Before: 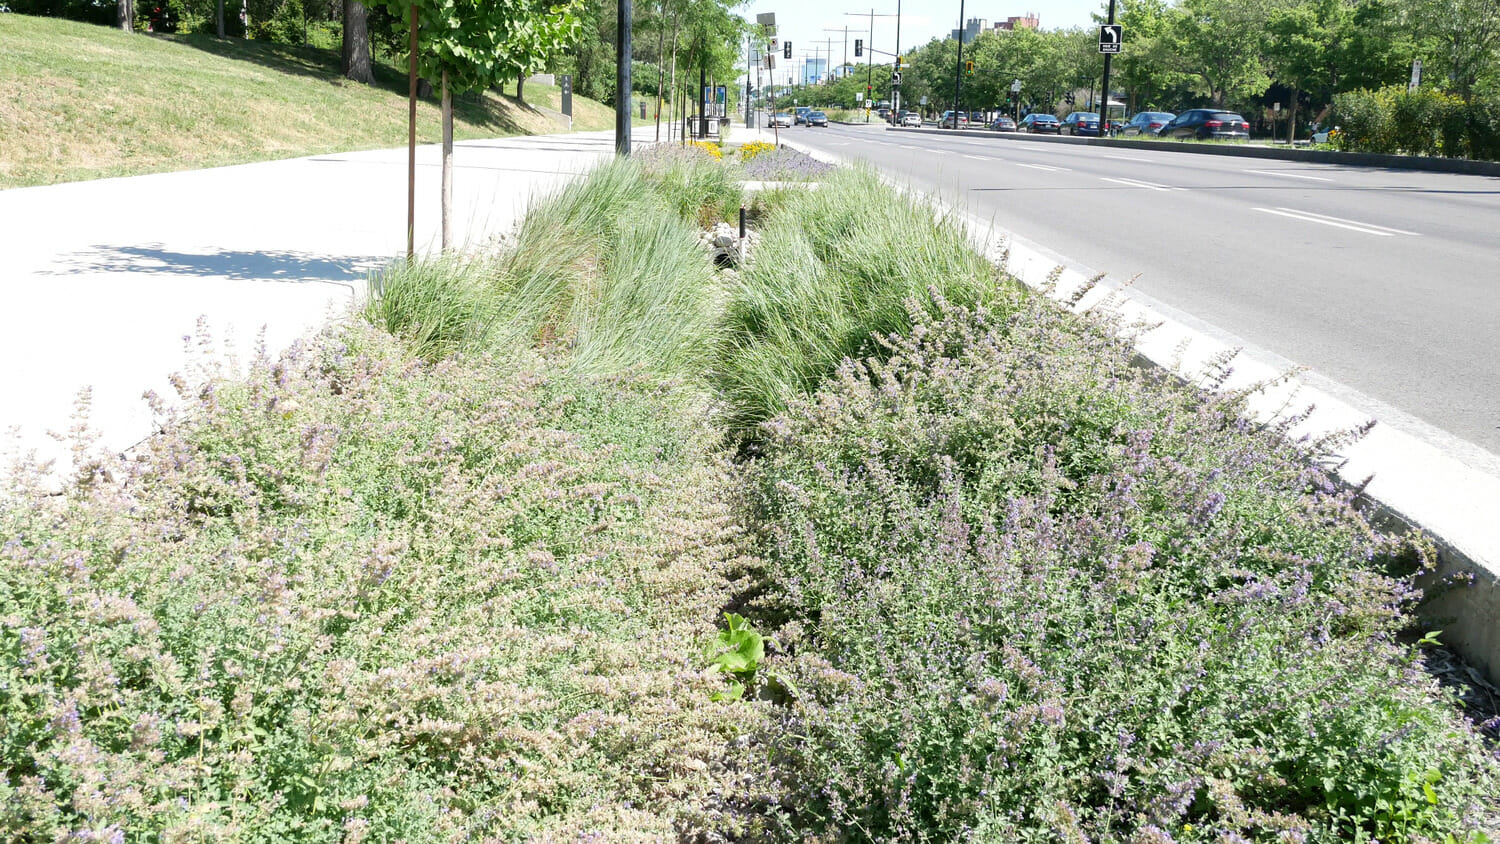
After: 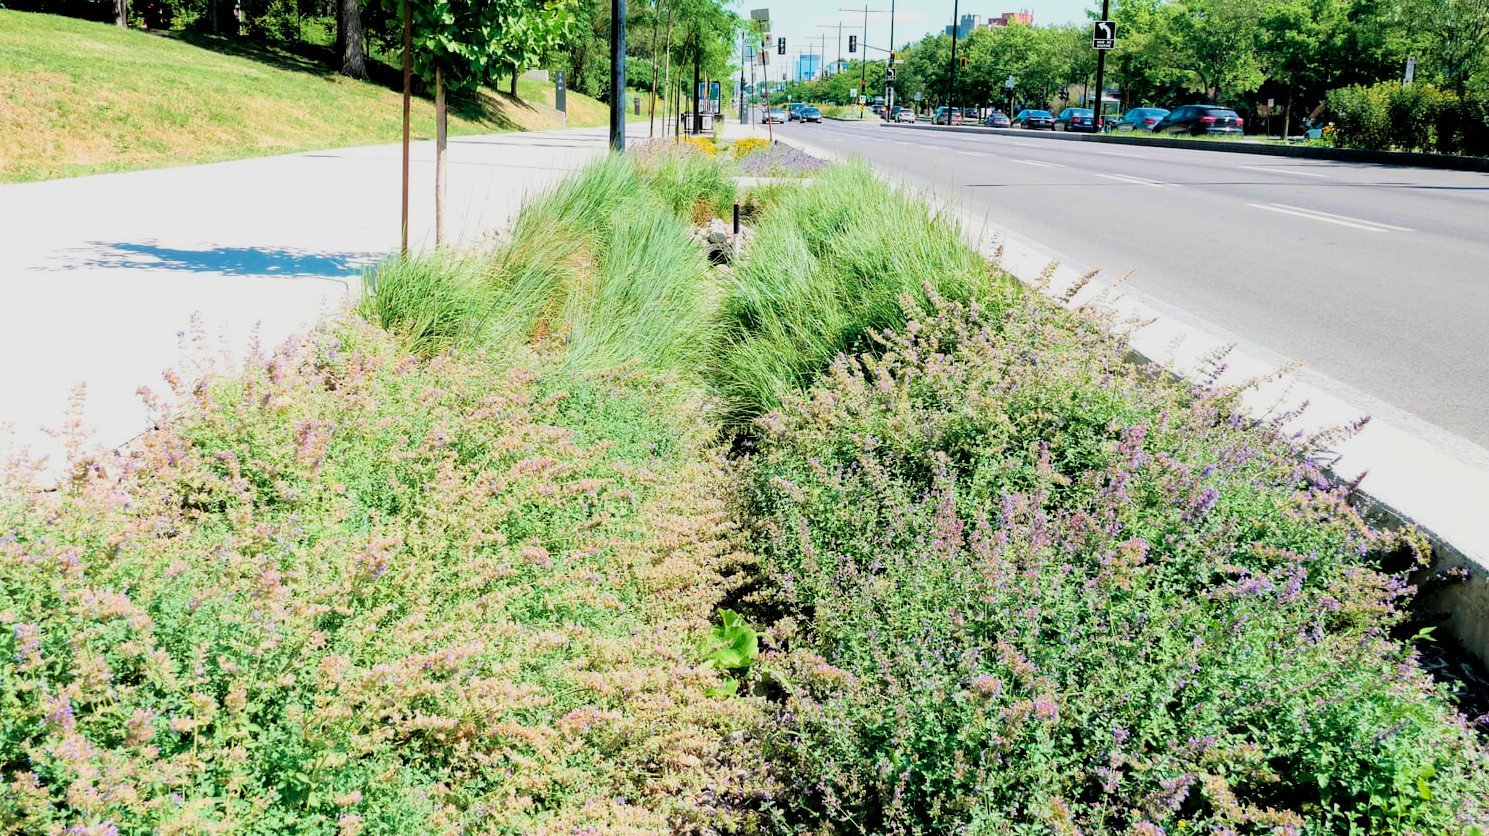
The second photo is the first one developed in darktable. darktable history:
filmic rgb: black relative exposure -3.86 EV, white relative exposure 3.48 EV, hardness 2.63, contrast 1.103
crop: left 0.434%, top 0.485%, right 0.244%, bottom 0.386%
velvia: strength 74%
